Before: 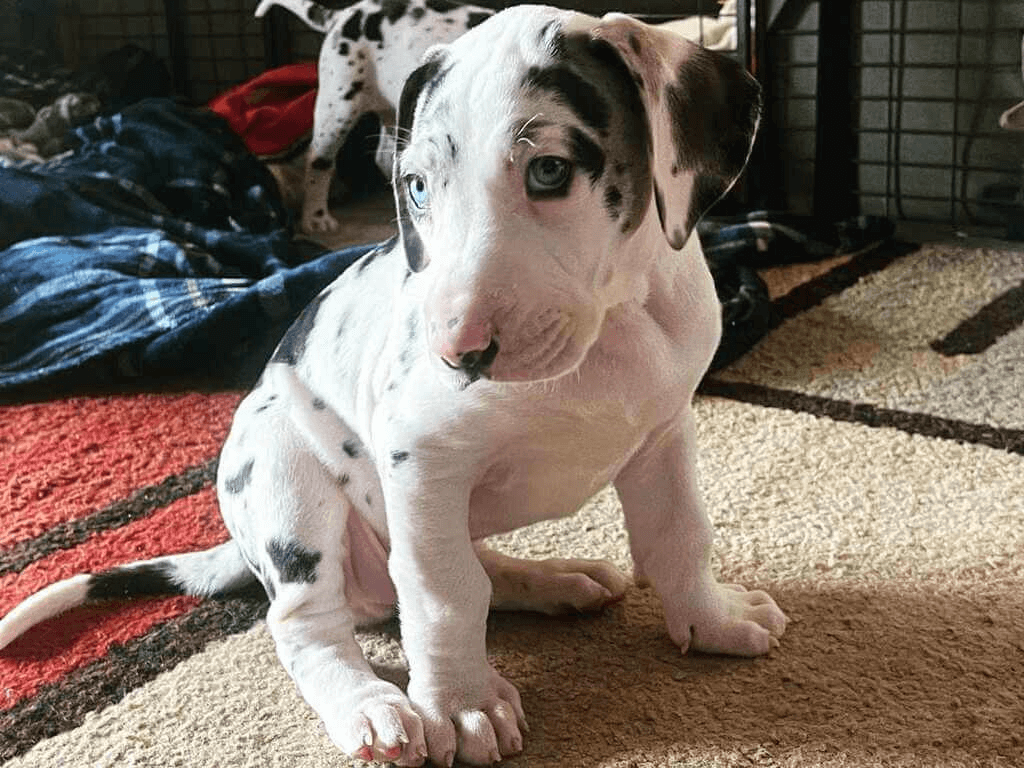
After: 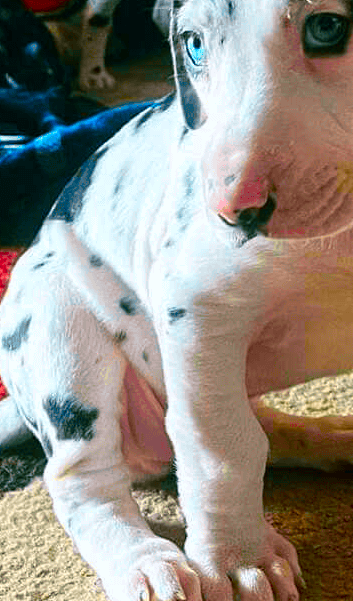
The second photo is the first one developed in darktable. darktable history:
color correction: highlights b* -0.026, saturation 1.83
color balance rgb: power › luminance -7.632%, power › chroma 1.104%, power › hue 217.64°, perceptual saturation grading › global saturation 35.936%, global vibrance 9.483%
crop and rotate: left 21.801%, top 18.73%, right 43.708%, bottom 2.998%
